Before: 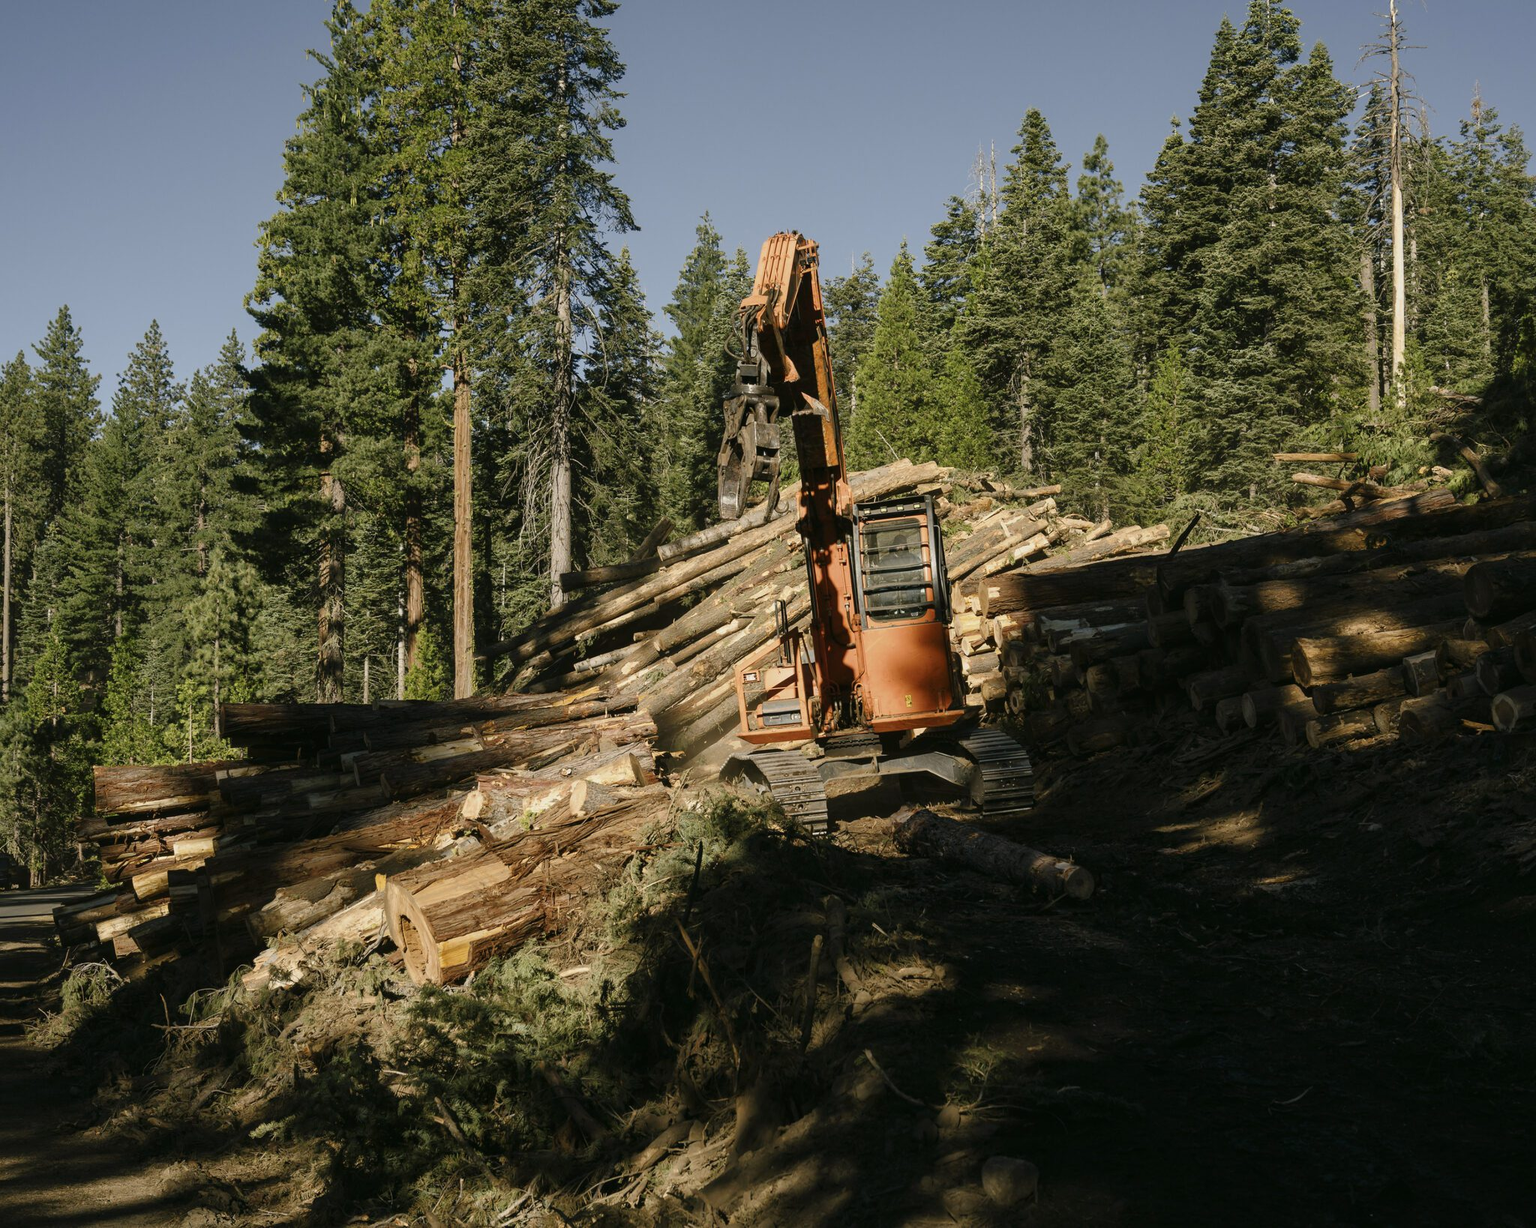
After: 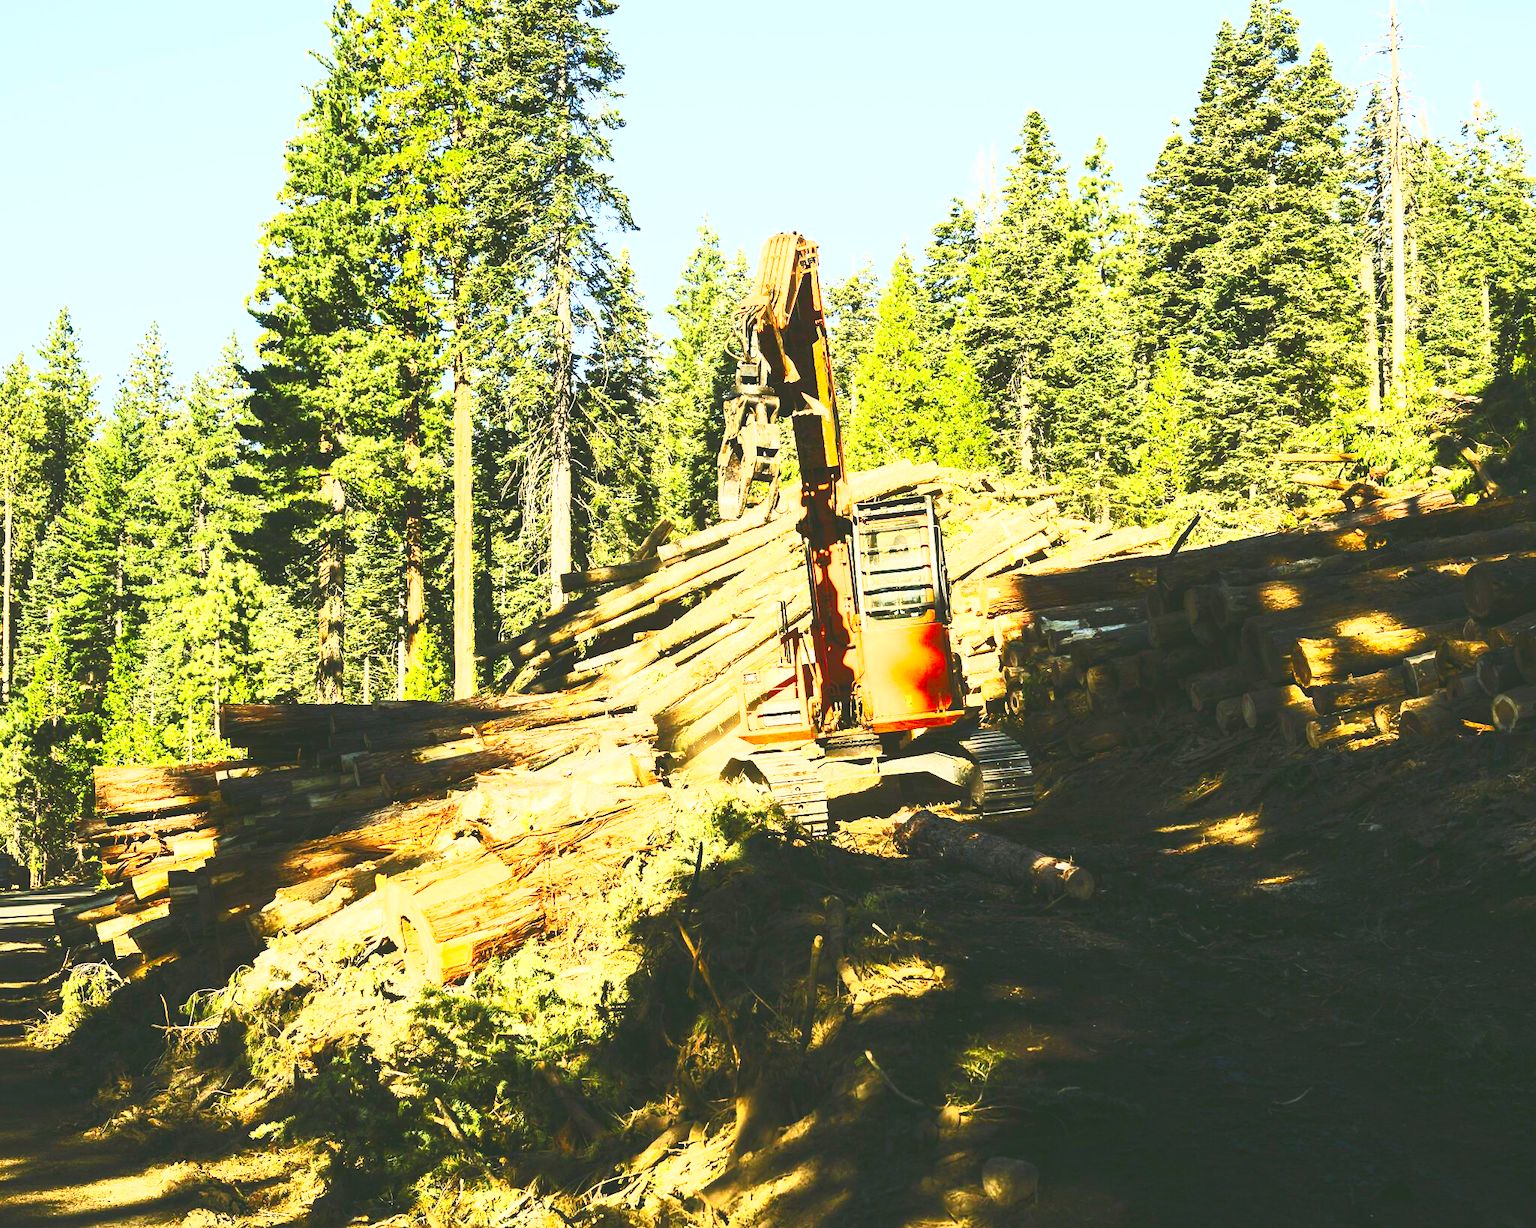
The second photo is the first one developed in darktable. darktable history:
contrast brightness saturation: contrast 1, brightness 1, saturation 1
base curve: curves: ch0 [(0, 0.007) (0.028, 0.063) (0.121, 0.311) (0.46, 0.743) (0.859, 0.957) (1, 1)], preserve colors none
